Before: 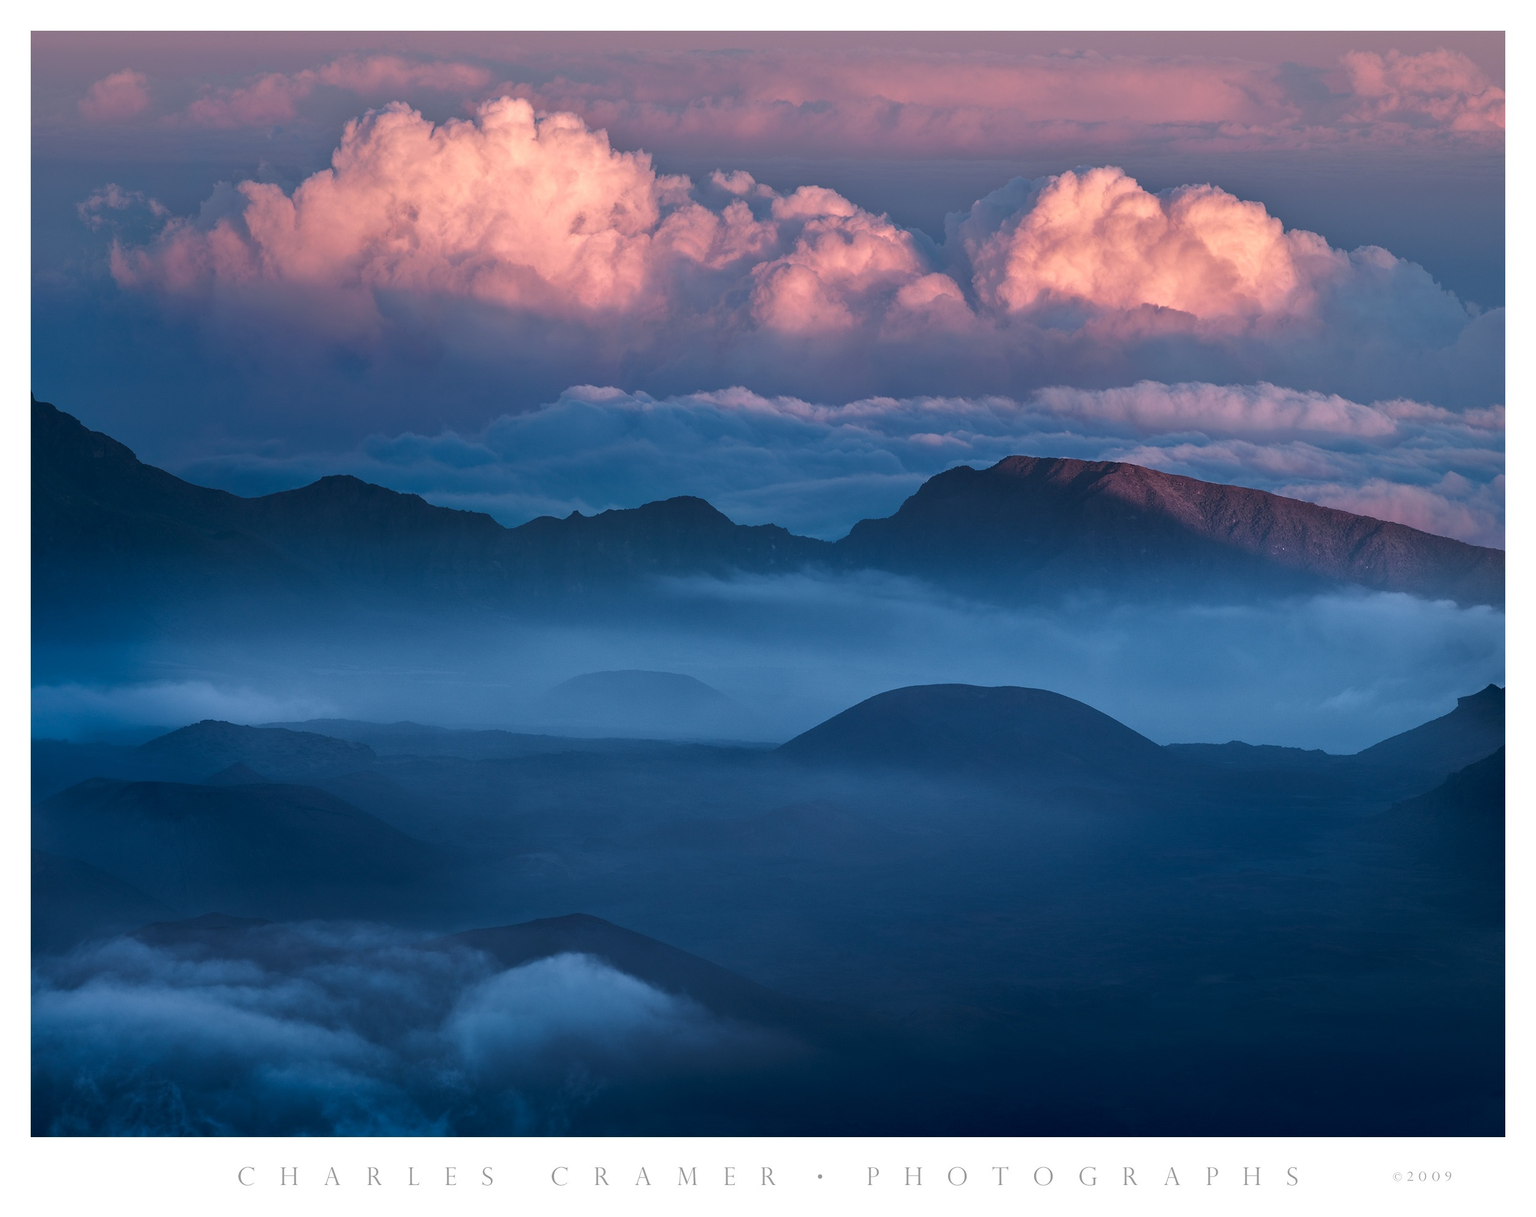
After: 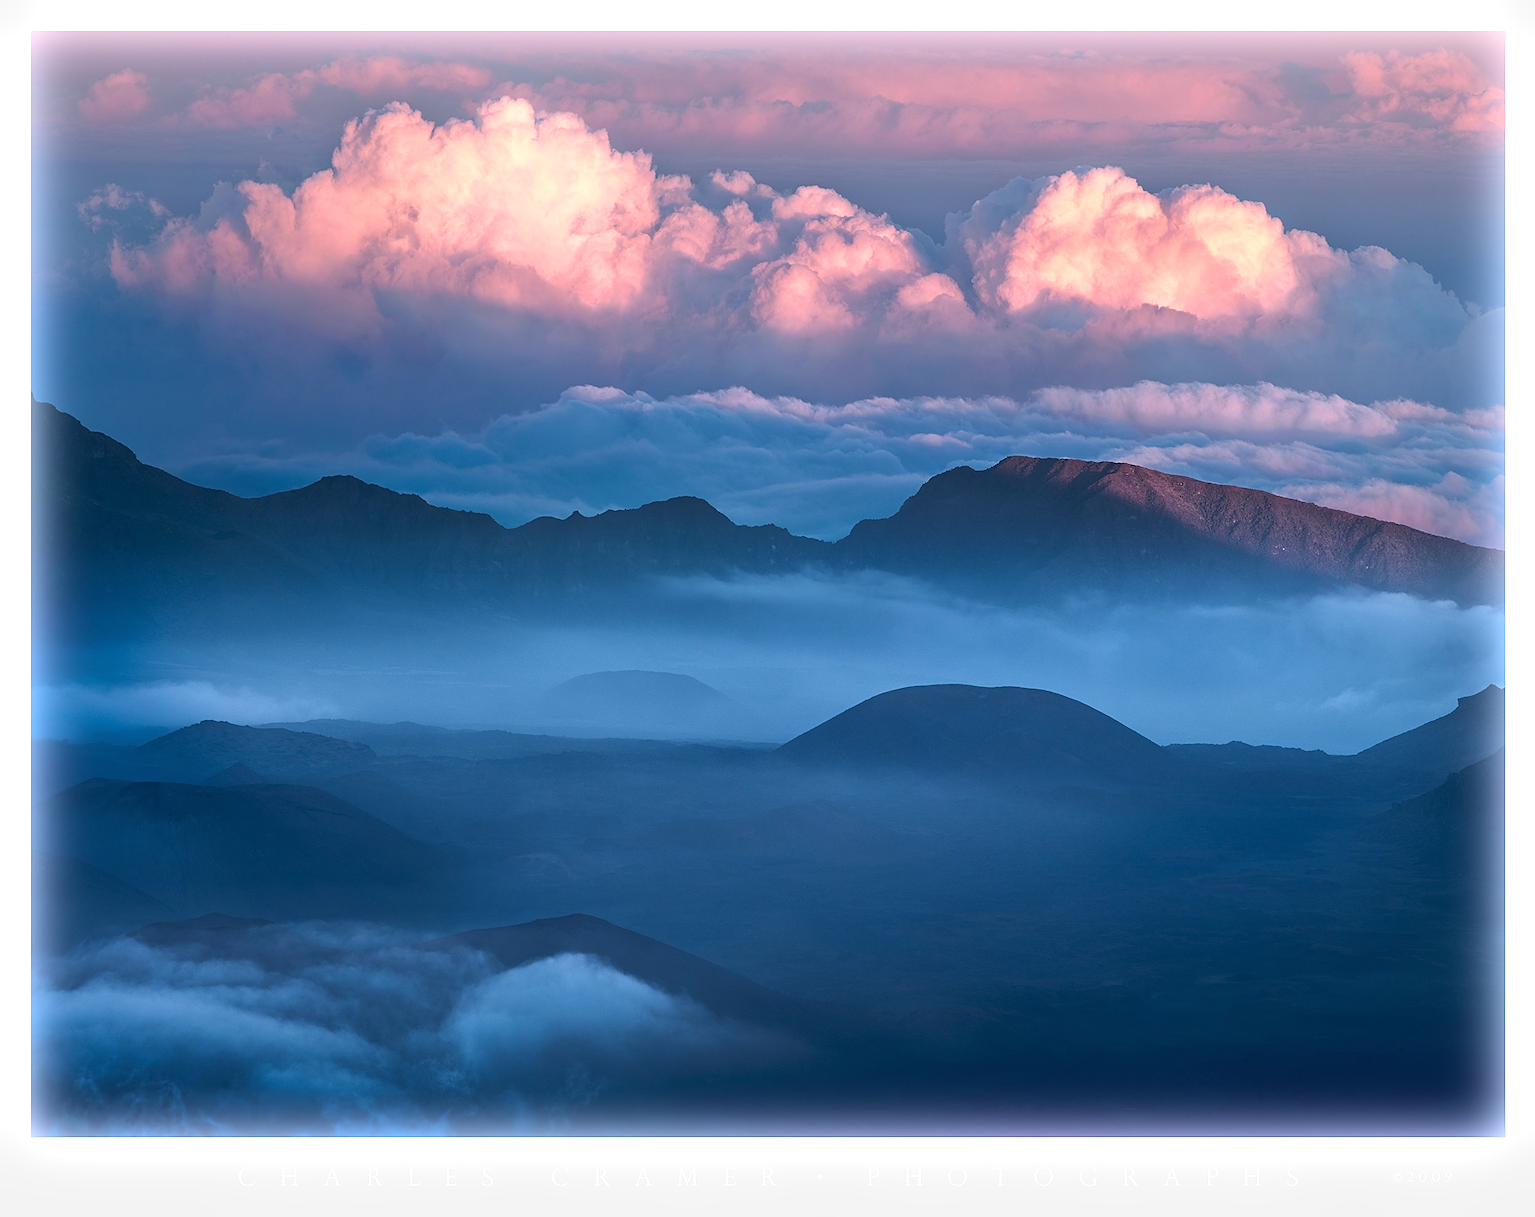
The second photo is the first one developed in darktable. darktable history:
exposure: black level correction 0, exposure 0.6 EV, compensate exposure bias true, compensate highlight preservation false
sharpen: on, module defaults
bloom: size 9%, threshold 100%, strength 7%
